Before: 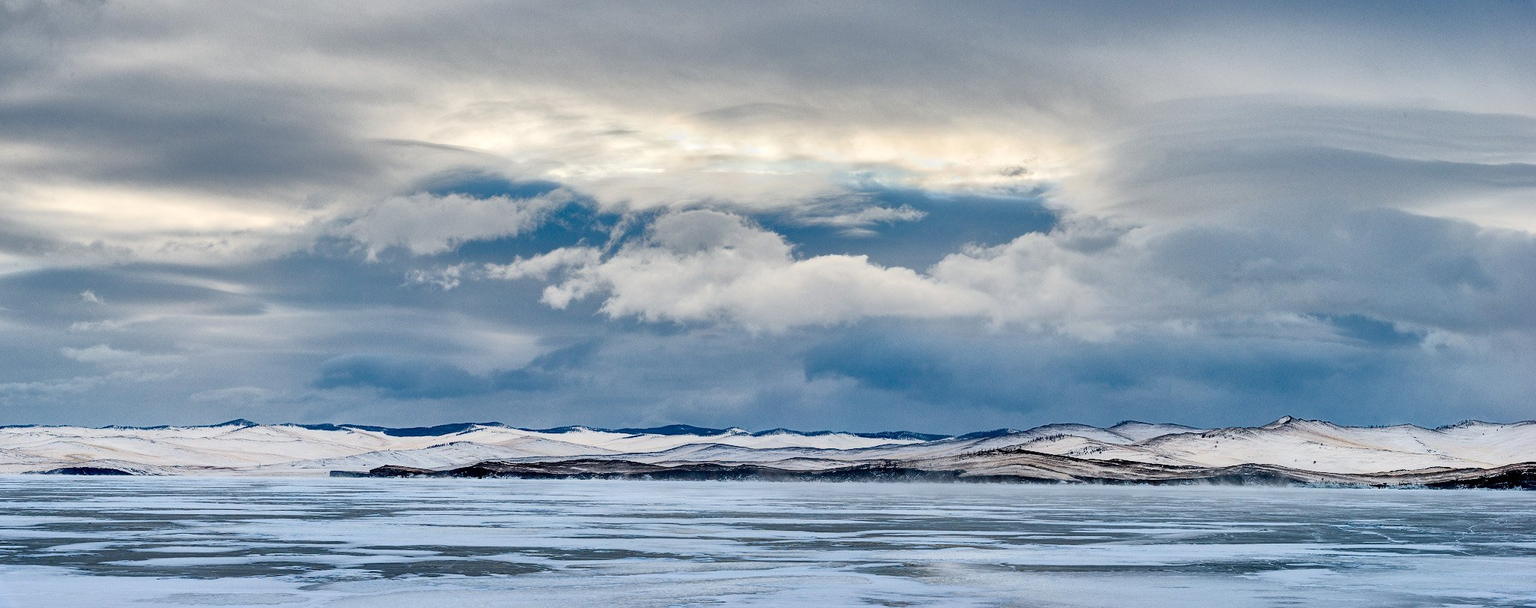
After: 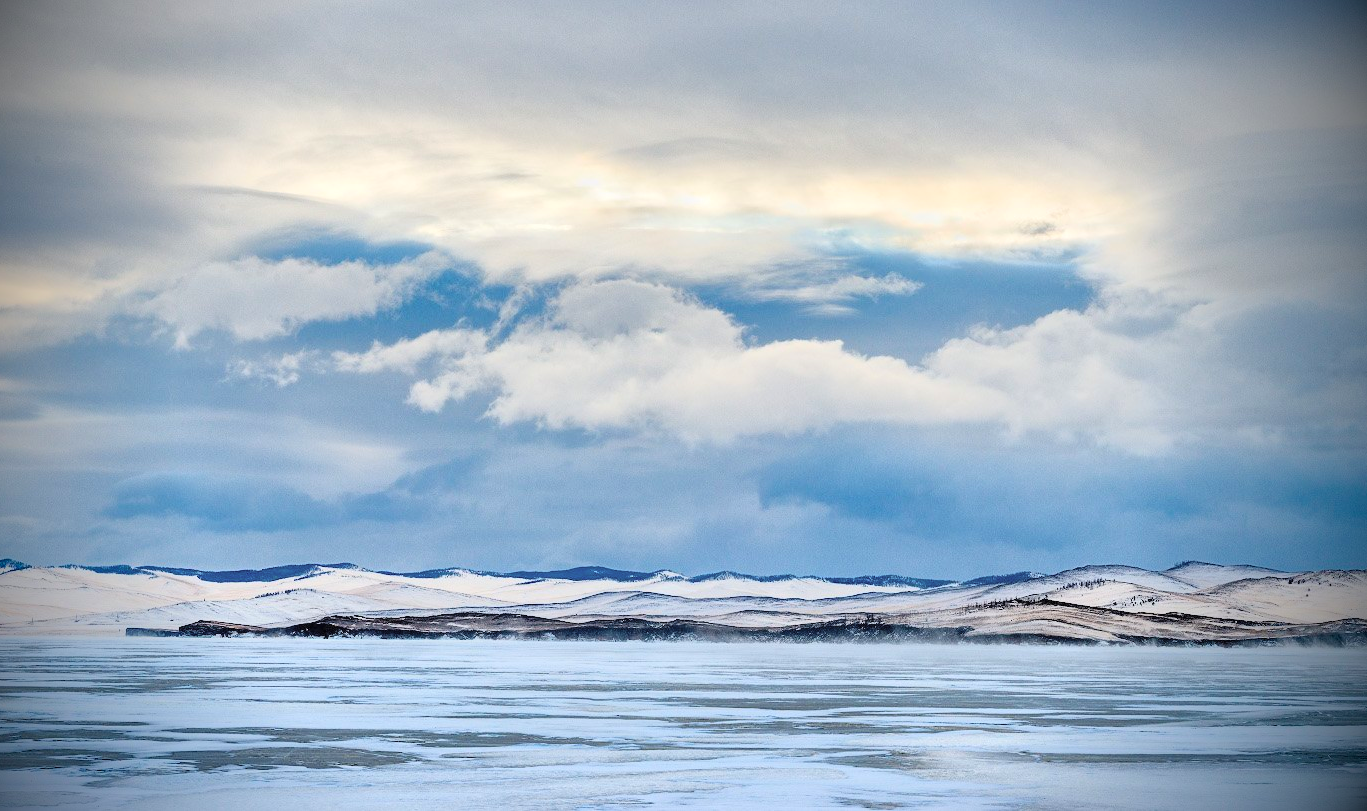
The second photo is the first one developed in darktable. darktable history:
crop and rotate: left 15.352%, right 17.891%
vignetting: fall-off start 71.37%, brightness -0.981, saturation 0.489, center (-0.031, -0.042)
contrast brightness saturation: contrast 0.096, brightness 0.299, saturation 0.148
